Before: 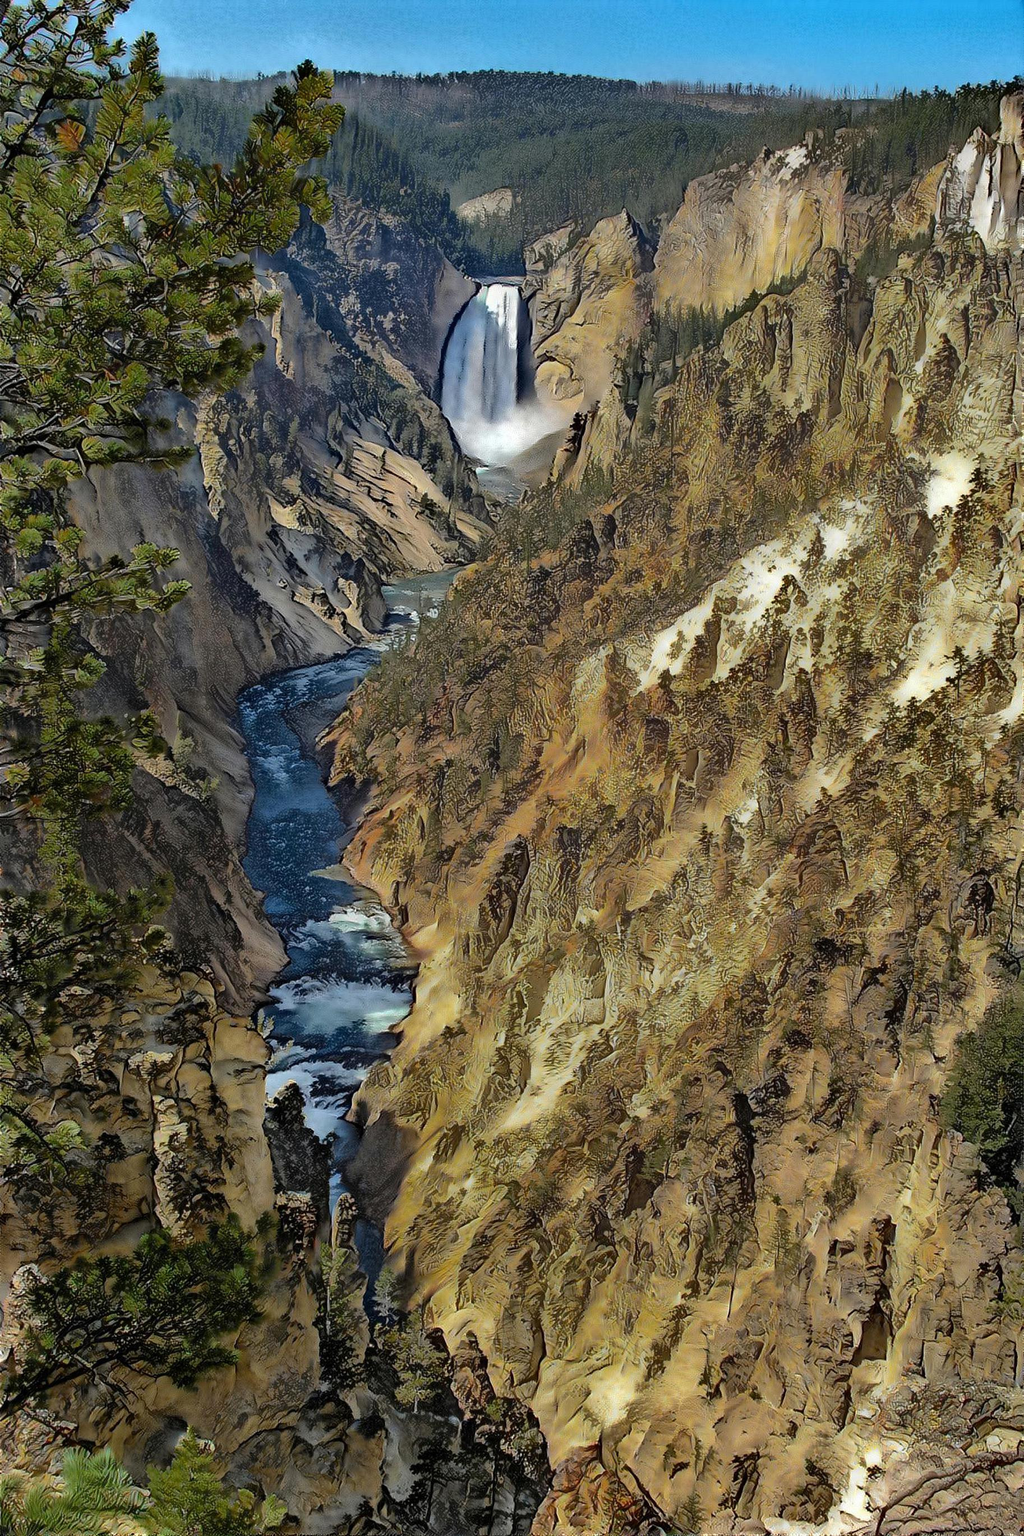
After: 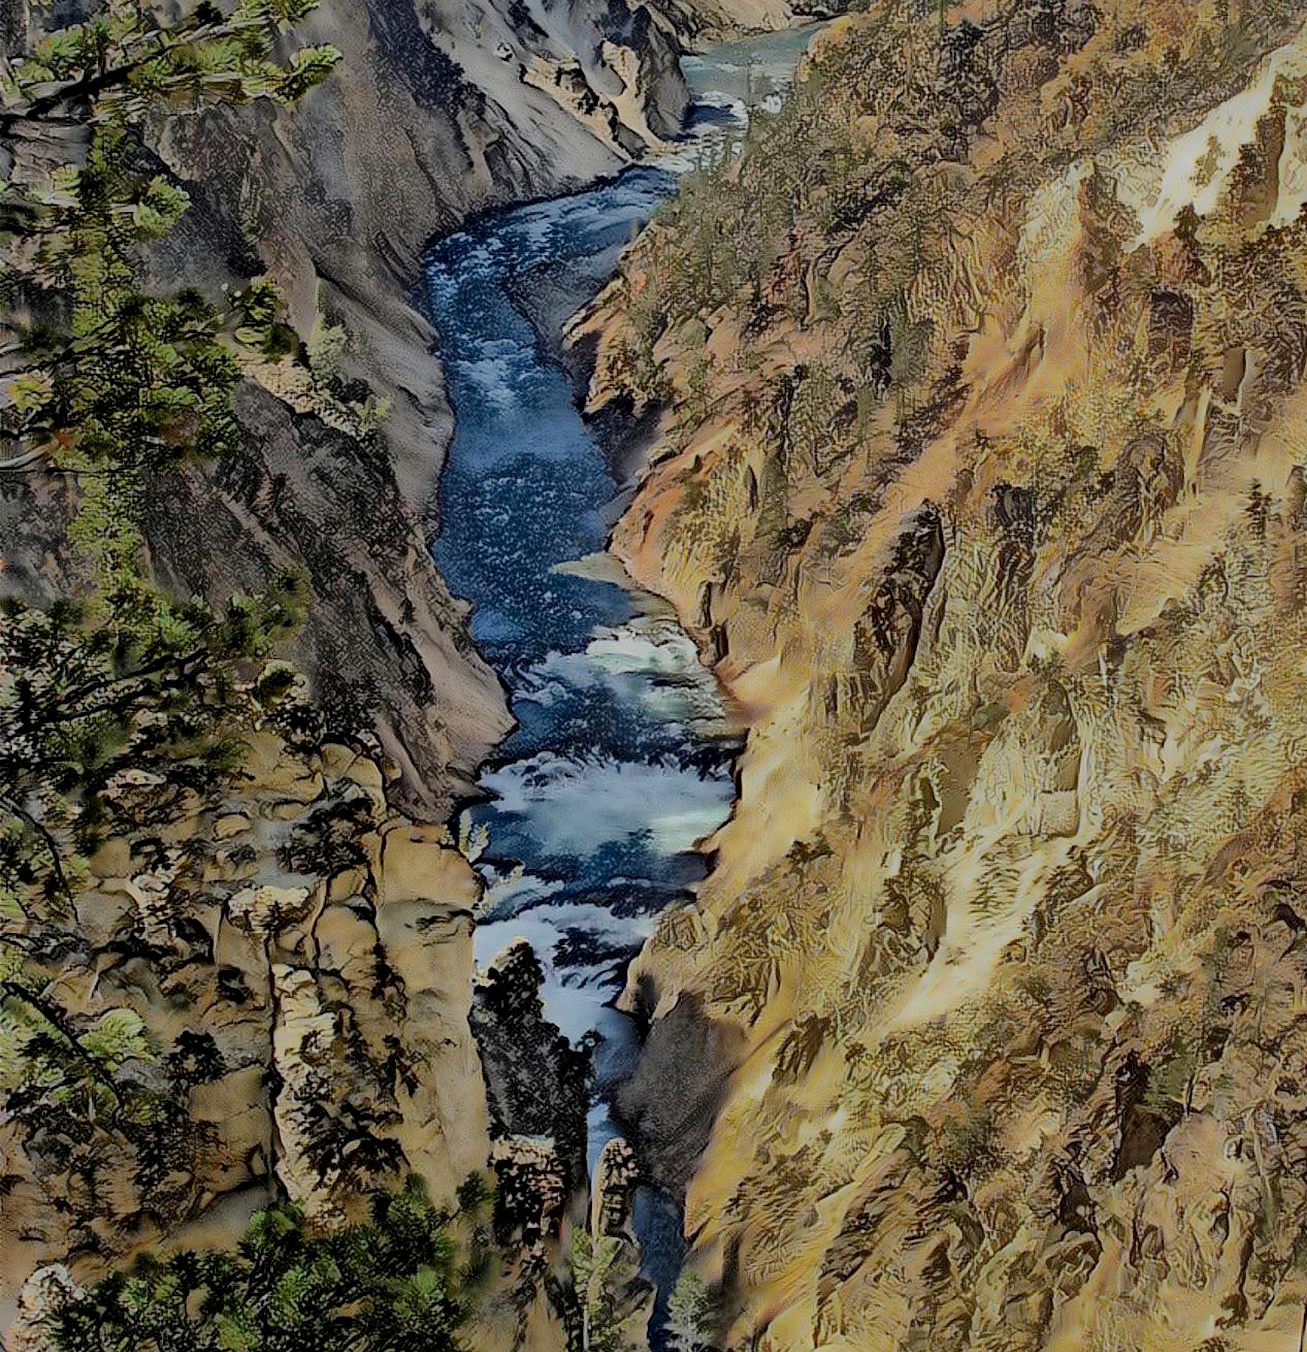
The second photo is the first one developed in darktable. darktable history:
crop: top 36.133%, right 28.377%, bottom 14.504%
local contrast: mode bilateral grid, contrast 19, coarseness 100, detail 150%, midtone range 0.2
levels: levels [0, 0.478, 1]
filmic rgb: black relative exposure -8.02 EV, white relative exposure 8.06 EV, hardness 2.52, latitude 9.71%, contrast 0.711, highlights saturation mix 9.98%, shadows ↔ highlights balance 1.87%
